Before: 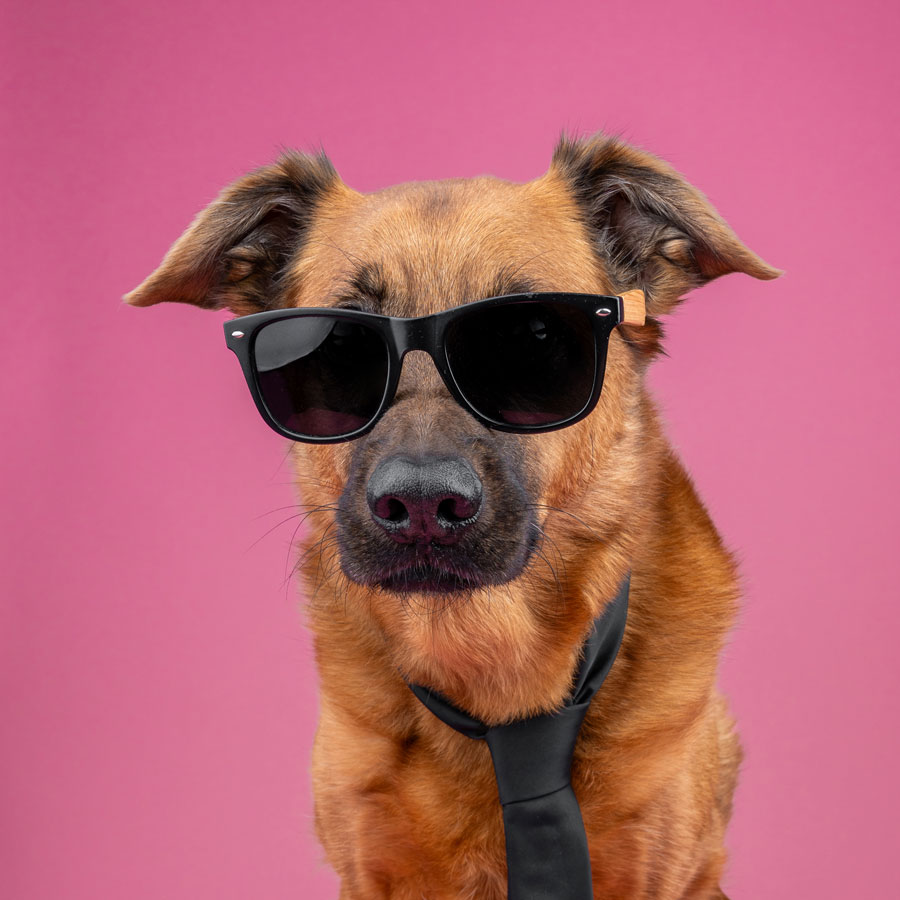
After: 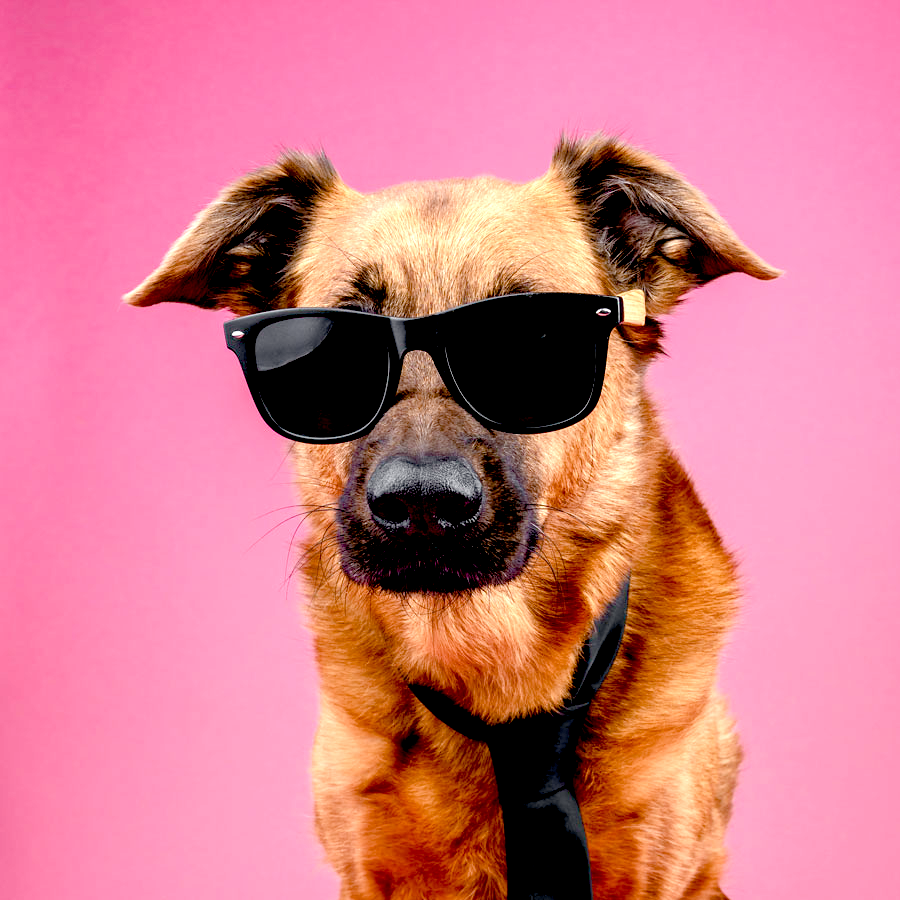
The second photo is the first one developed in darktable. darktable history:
exposure: black level correction 0.035, exposure 0.901 EV, compensate highlight preservation false
color balance rgb: power › luminance -3.998%, power › hue 144.13°, perceptual saturation grading › global saturation 20%, perceptual saturation grading › highlights -50.497%, perceptual saturation grading › shadows 30.659%, global vibrance 20%
